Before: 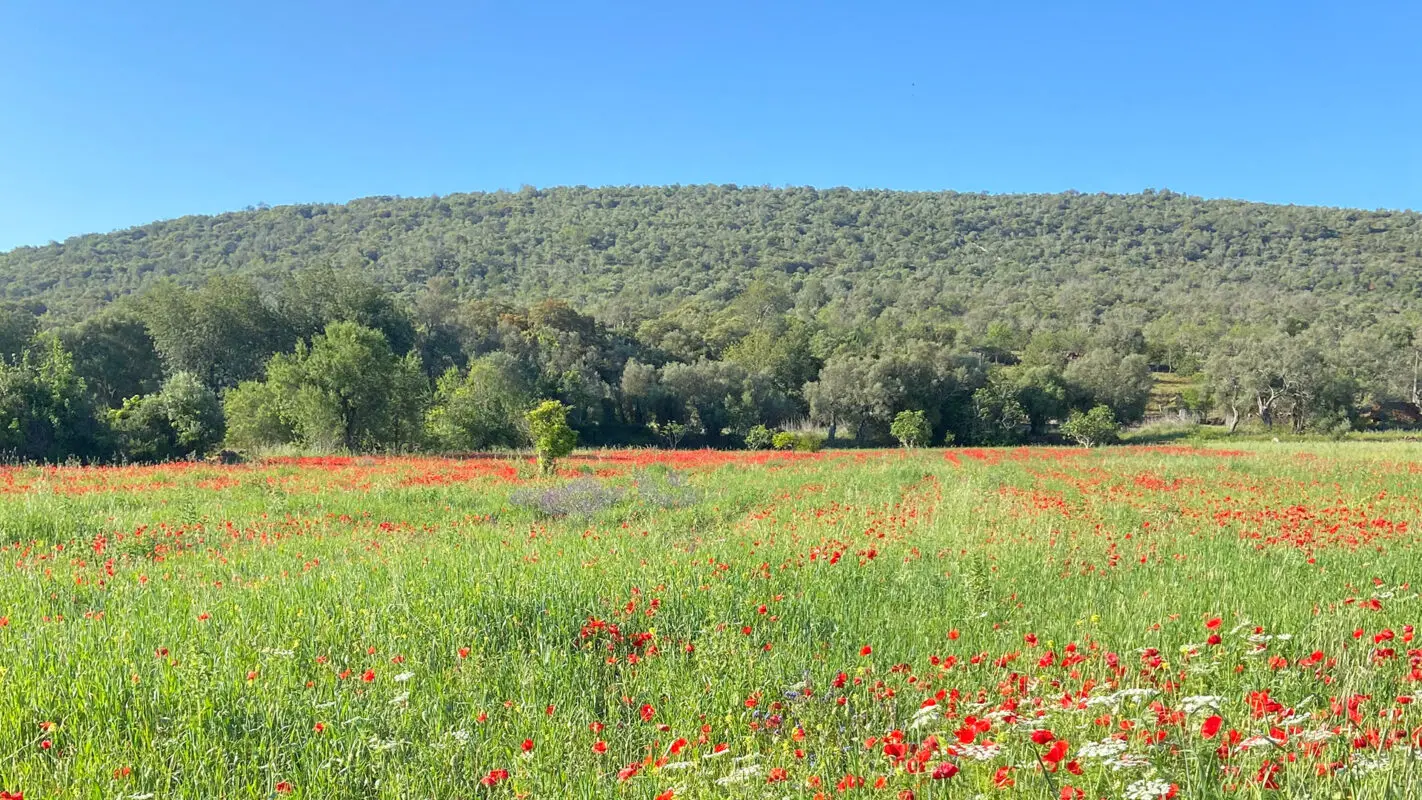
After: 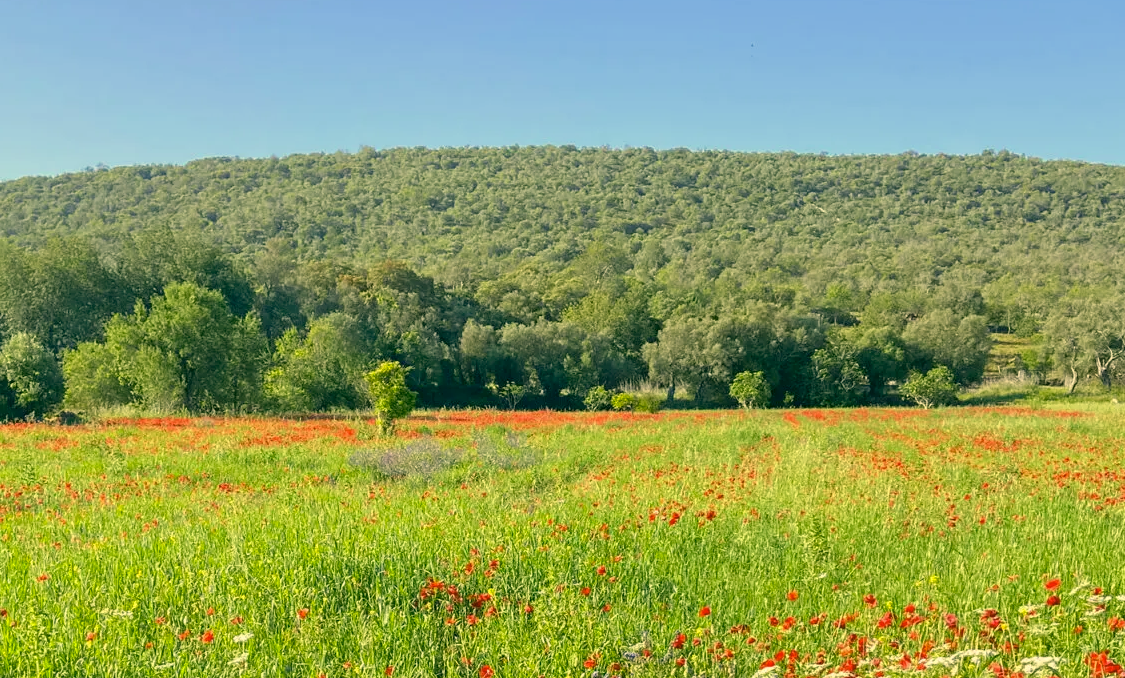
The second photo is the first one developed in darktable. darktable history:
crop: left 11.326%, top 4.908%, right 9.558%, bottom 10.31%
color correction: highlights a* 5.04, highlights b* 23.83, shadows a* -15.49, shadows b* 3.88
